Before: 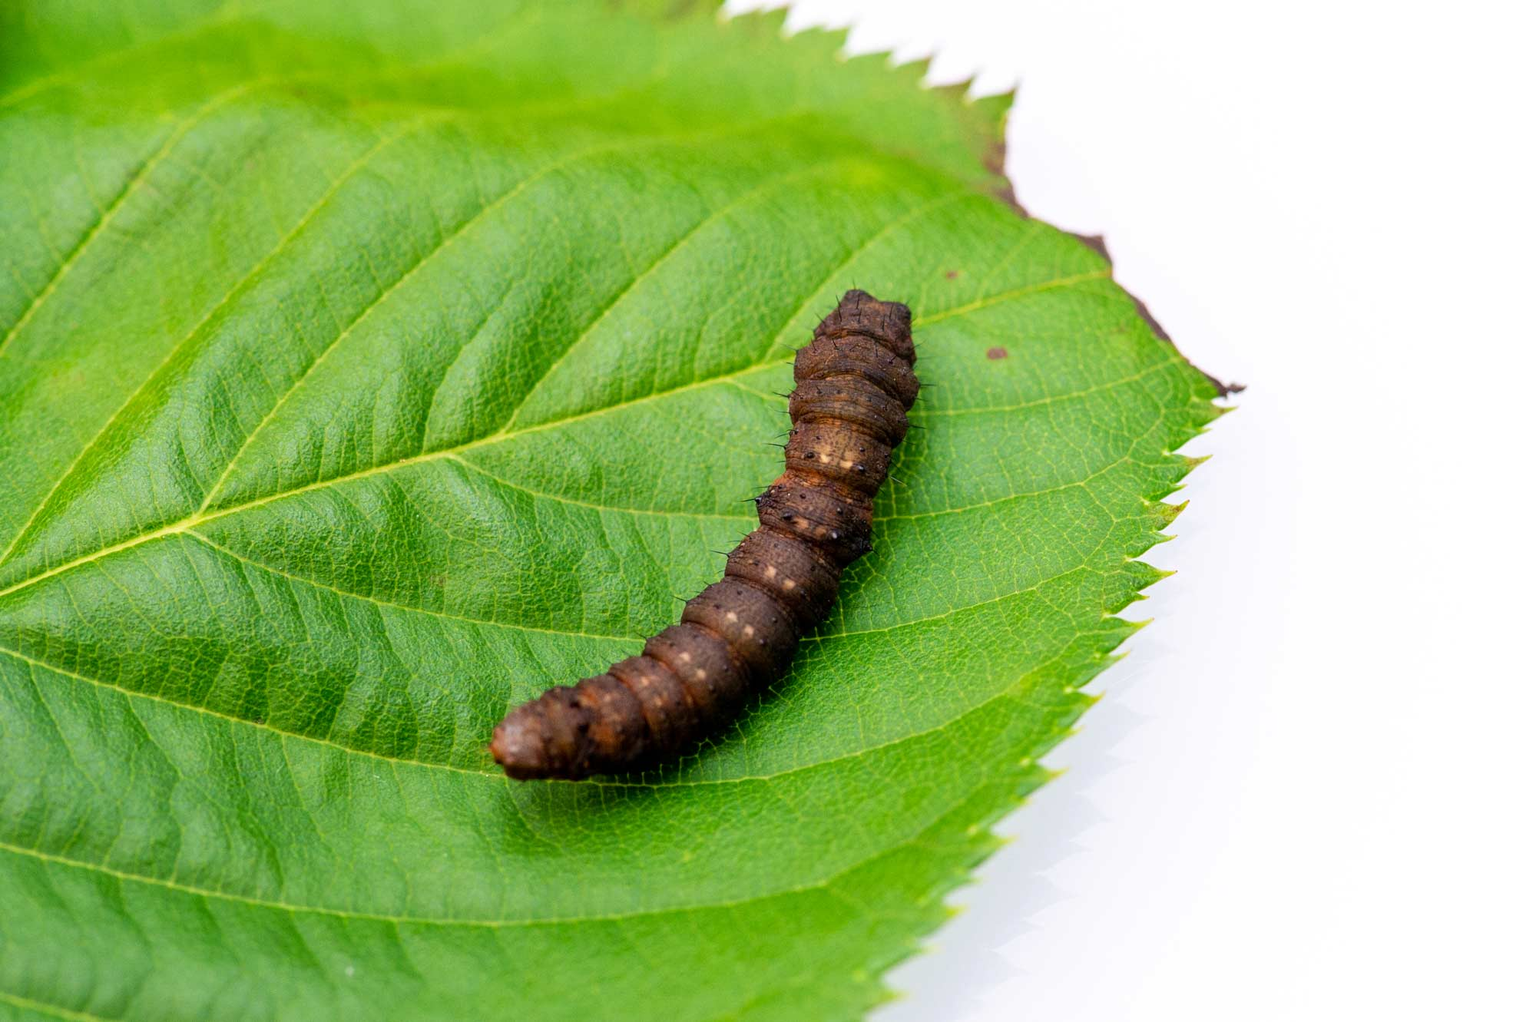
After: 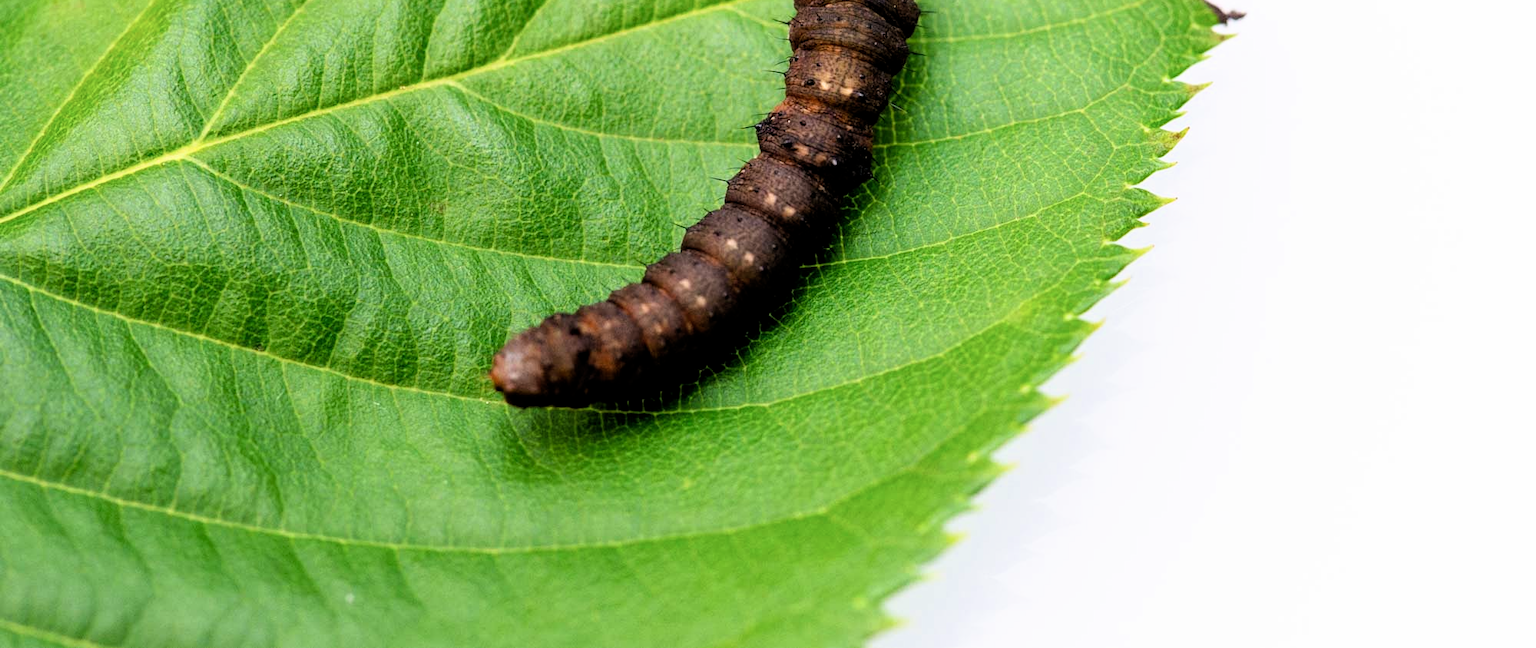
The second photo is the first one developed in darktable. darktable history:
filmic rgb: black relative exposure -8.74 EV, white relative exposure 2.66 EV, target black luminance 0%, target white luminance 99.926%, hardness 6.27, latitude 75.22%, contrast 1.321, highlights saturation mix -6.47%
tone equalizer: smoothing diameter 24.86%, edges refinement/feathering 12.47, preserve details guided filter
crop and rotate: top 36.529%
